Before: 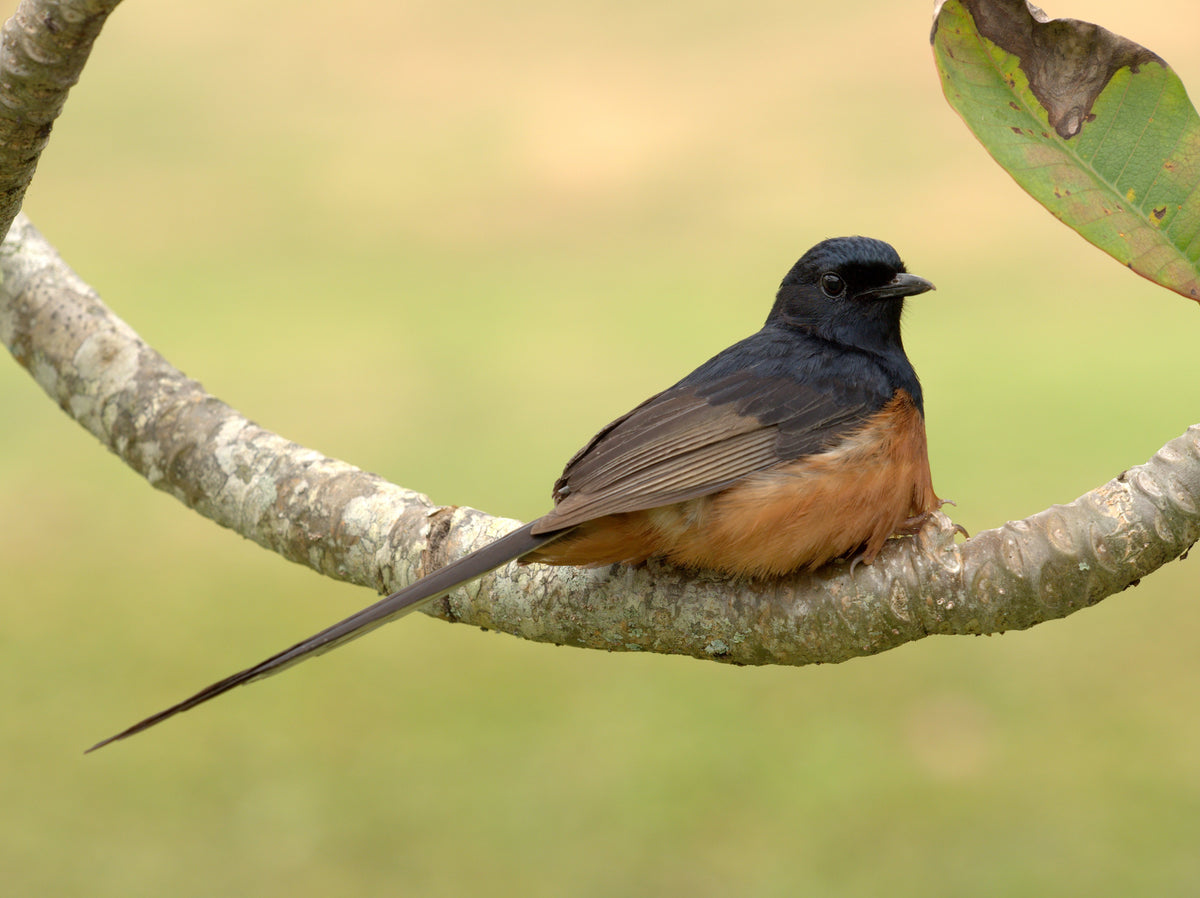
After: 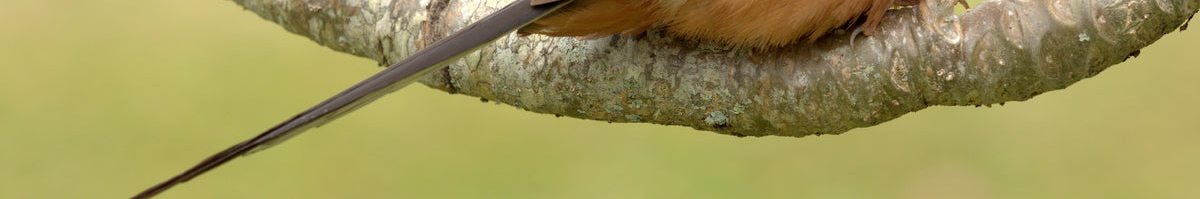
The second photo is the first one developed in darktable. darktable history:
crop and rotate: top 59.004%, bottom 18.791%
